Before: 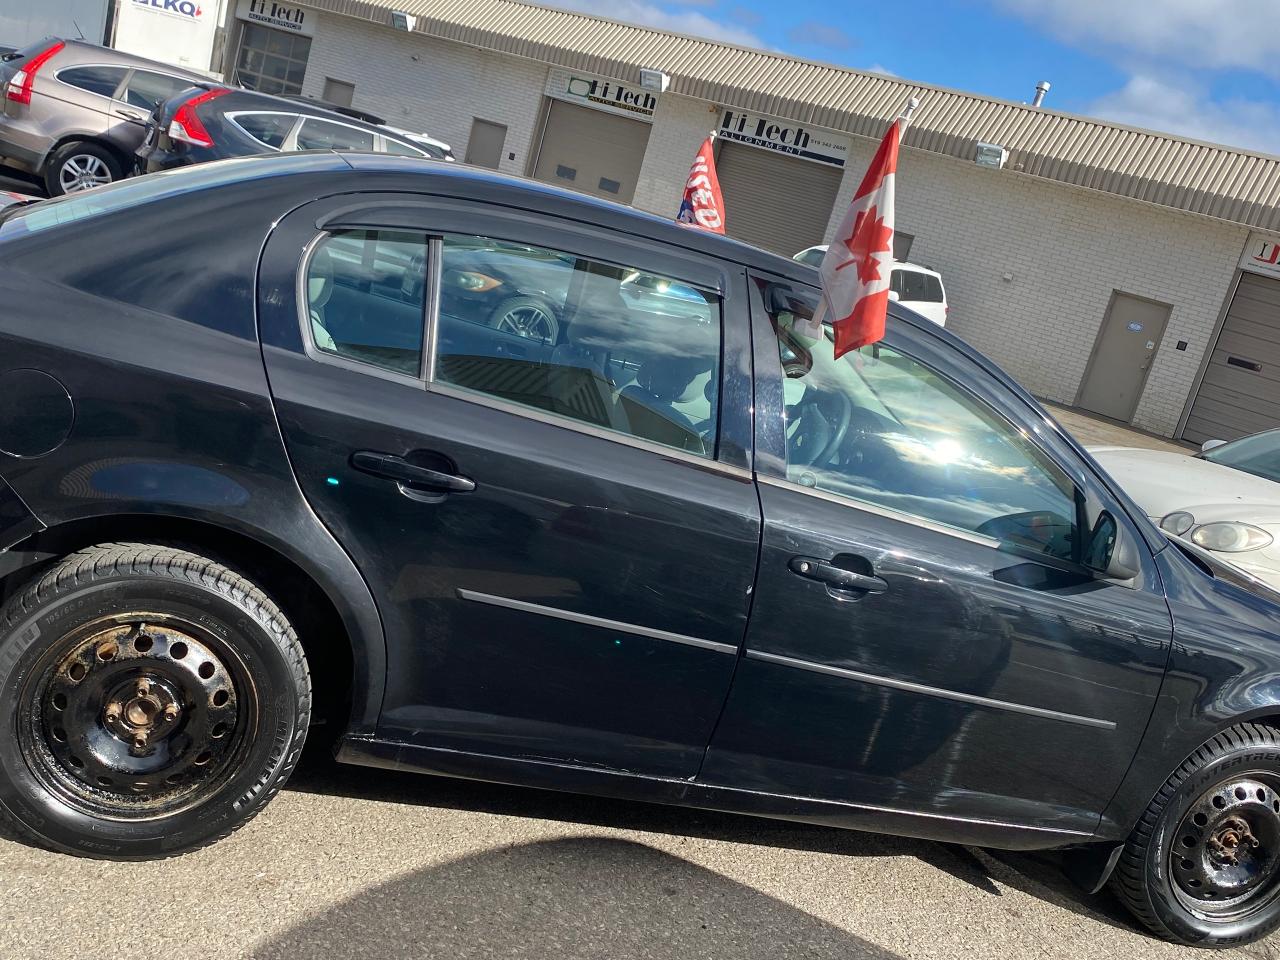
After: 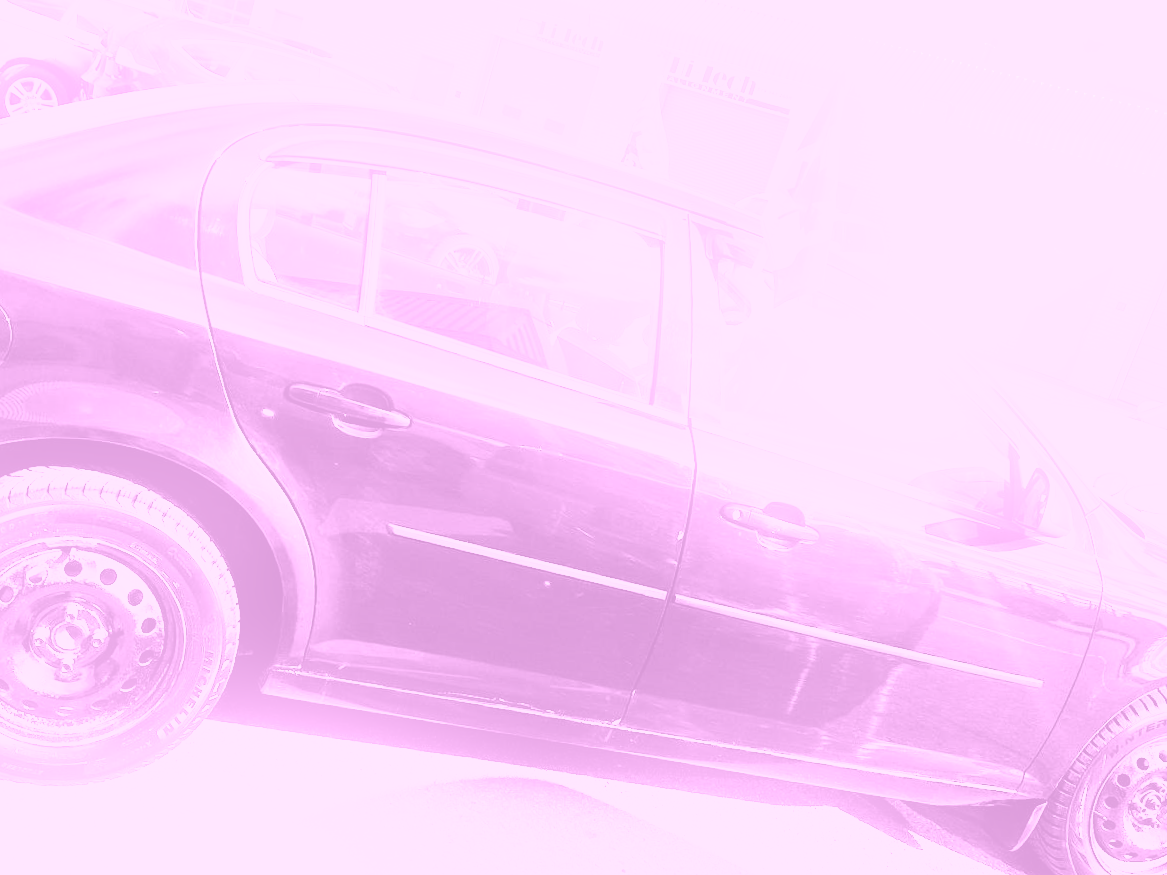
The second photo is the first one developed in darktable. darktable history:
exposure: black level correction 0, exposure 1.388 EV, compensate exposure bias true, compensate highlight preservation false
bloom: size 16%, threshold 98%, strength 20%
base curve: curves: ch0 [(0, 0) (0.007, 0.004) (0.027, 0.03) (0.046, 0.07) (0.207, 0.54) (0.442, 0.872) (0.673, 0.972) (1, 1)], preserve colors none
colorize: hue 331.2°, saturation 75%, source mix 30.28%, lightness 70.52%, version 1
crop and rotate: angle -1.96°, left 3.097%, top 4.154%, right 1.586%, bottom 0.529%
